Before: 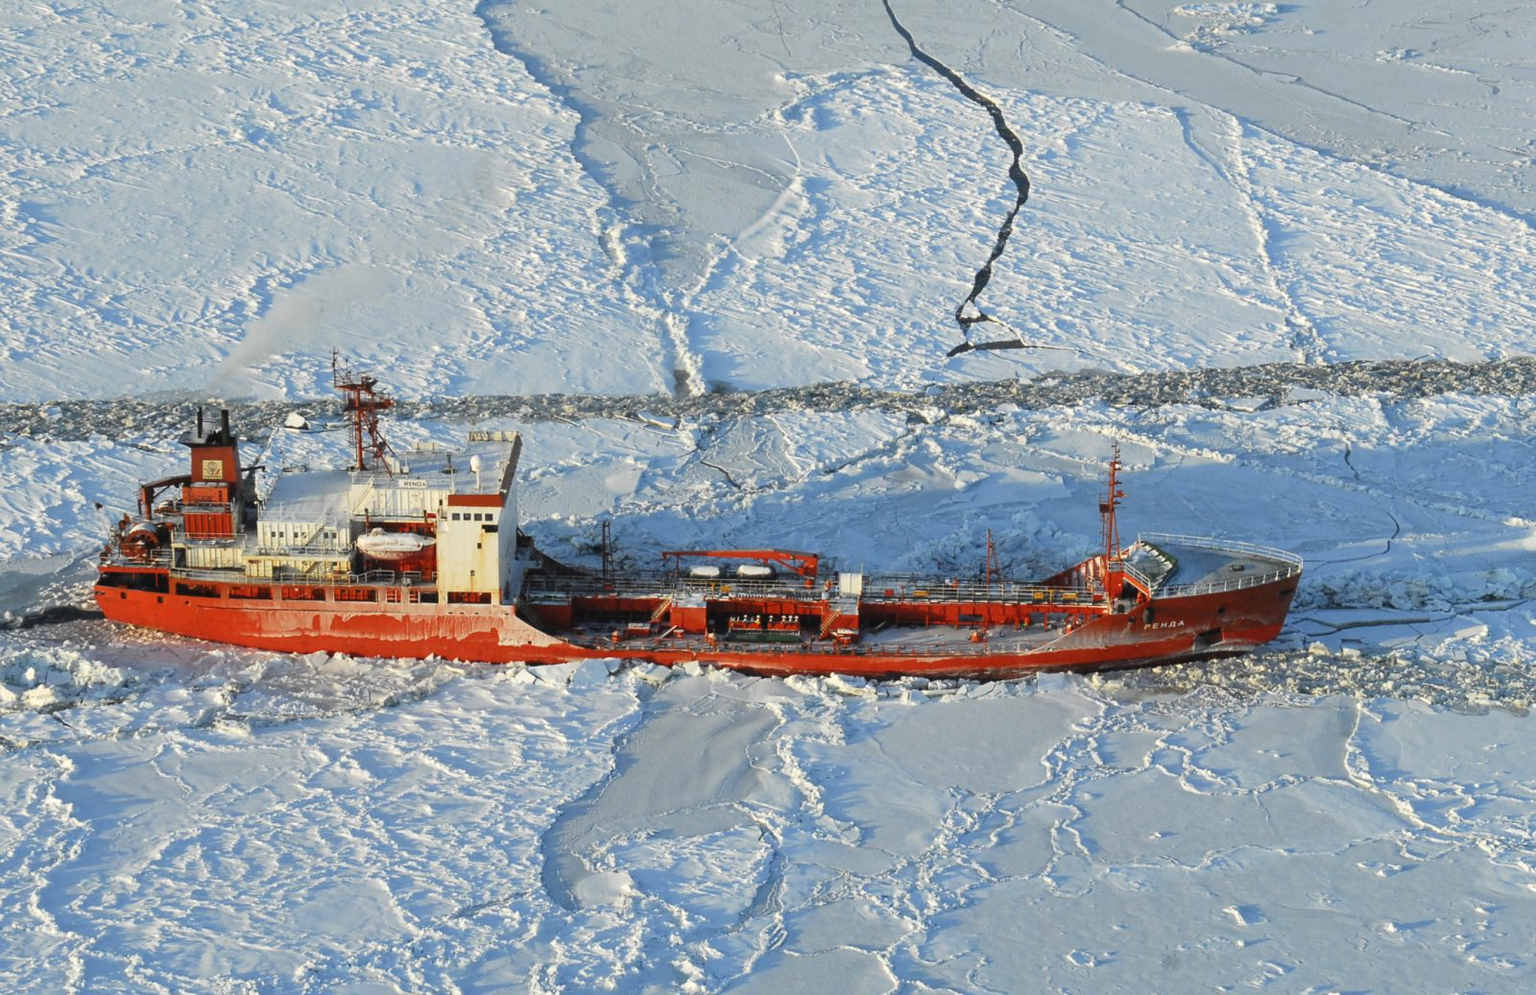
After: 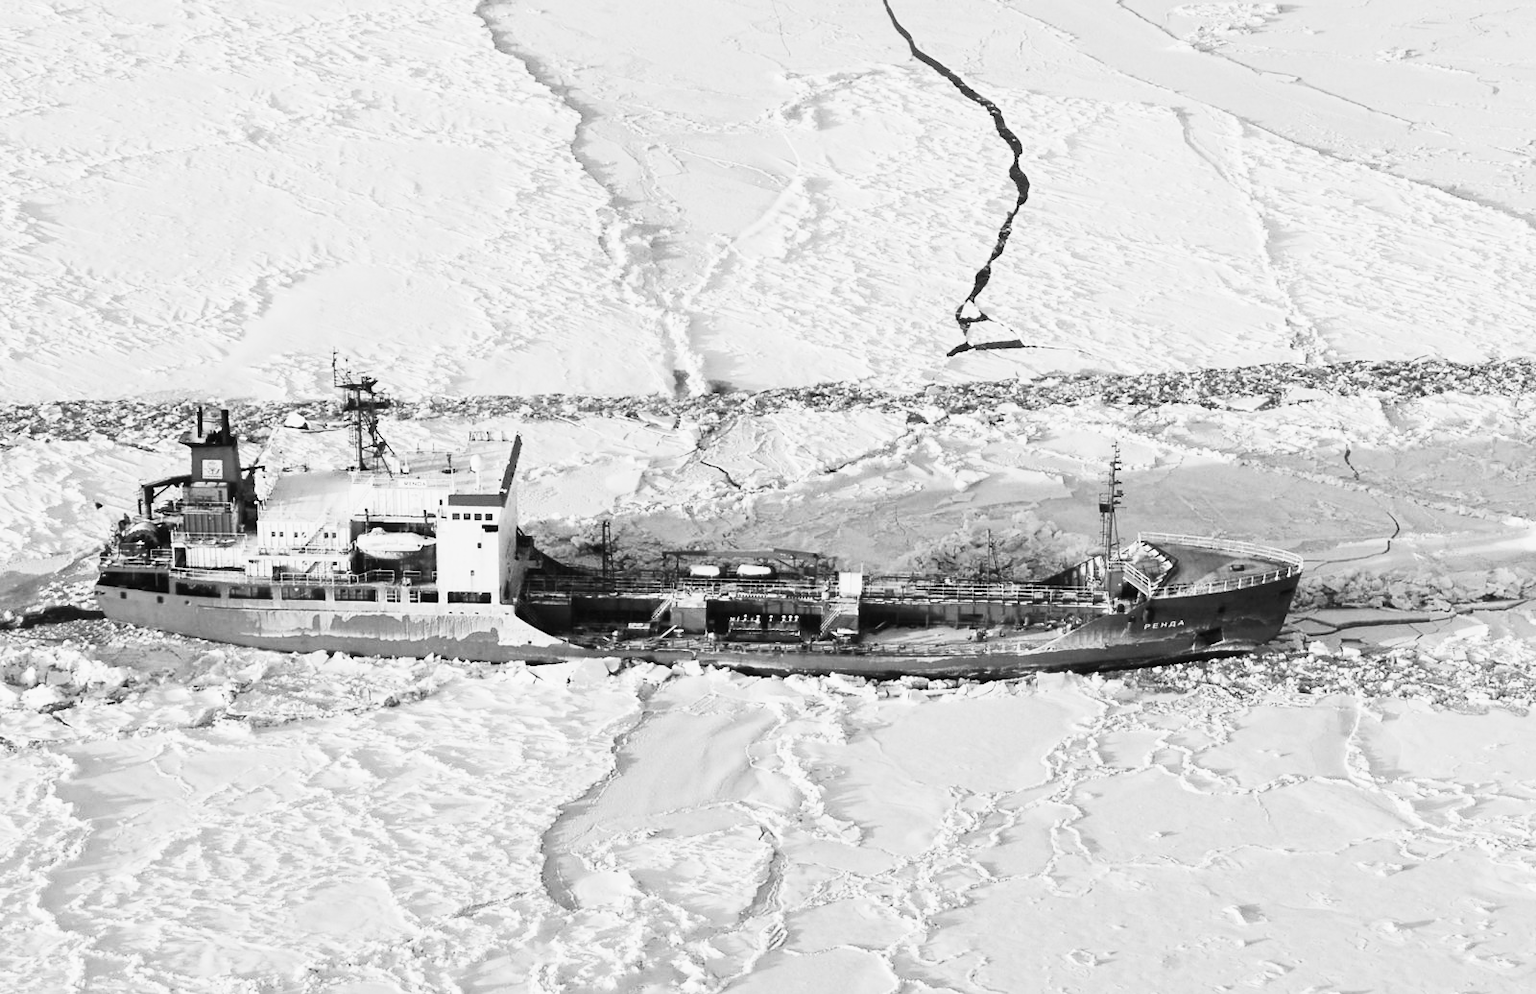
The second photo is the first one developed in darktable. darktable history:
contrast brightness saturation: contrast 0.53, brightness 0.47, saturation -1
filmic rgb: black relative exposure -7.65 EV, white relative exposure 4.56 EV, hardness 3.61, contrast 1.05
